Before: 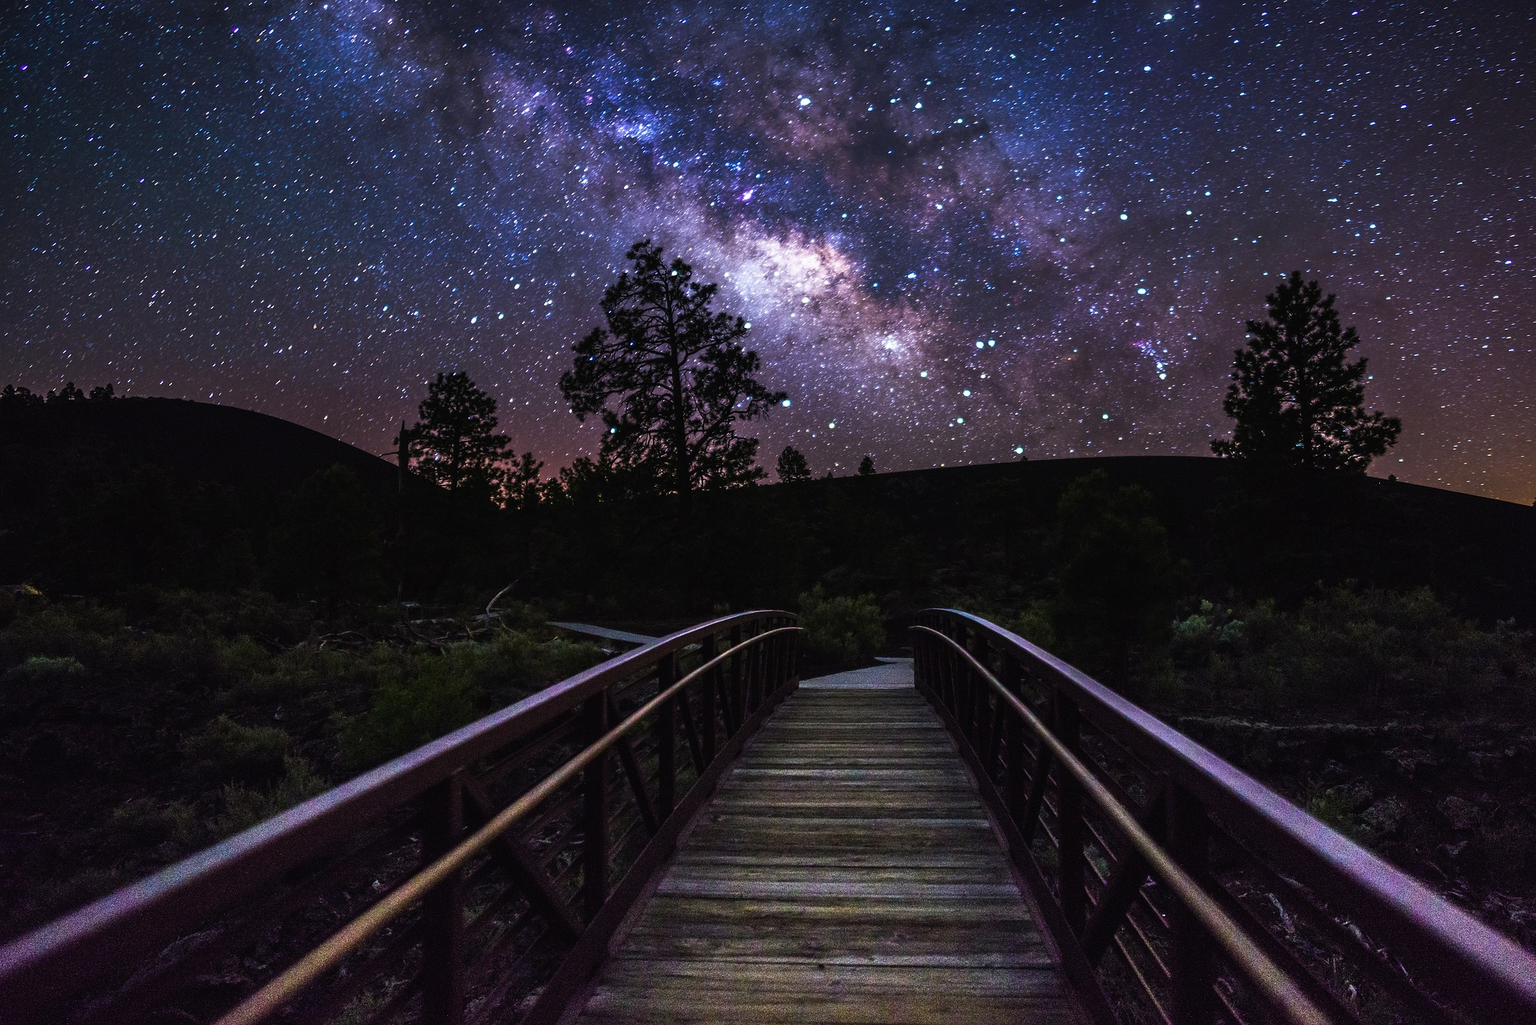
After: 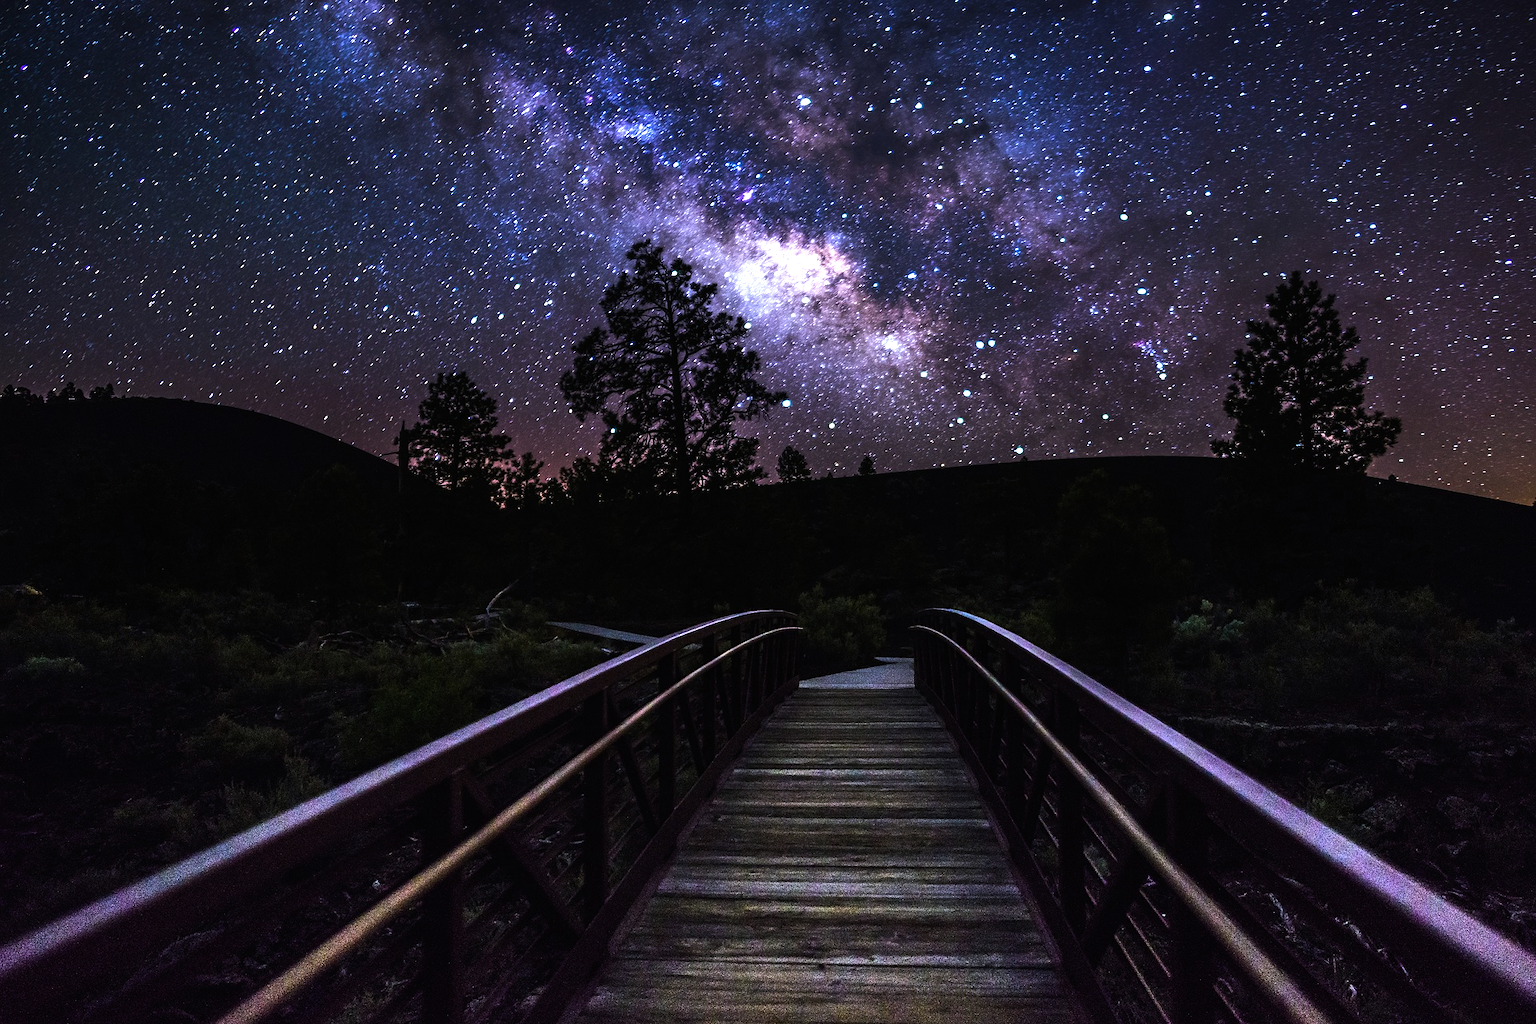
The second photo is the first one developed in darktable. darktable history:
white balance: red 0.984, blue 1.059
exposure: exposure -0.072 EV, compensate highlight preservation false
tone equalizer: -8 EV -0.75 EV, -7 EV -0.7 EV, -6 EV -0.6 EV, -5 EV -0.4 EV, -3 EV 0.4 EV, -2 EV 0.6 EV, -1 EV 0.7 EV, +0 EV 0.75 EV, edges refinement/feathering 500, mask exposure compensation -1.57 EV, preserve details no
